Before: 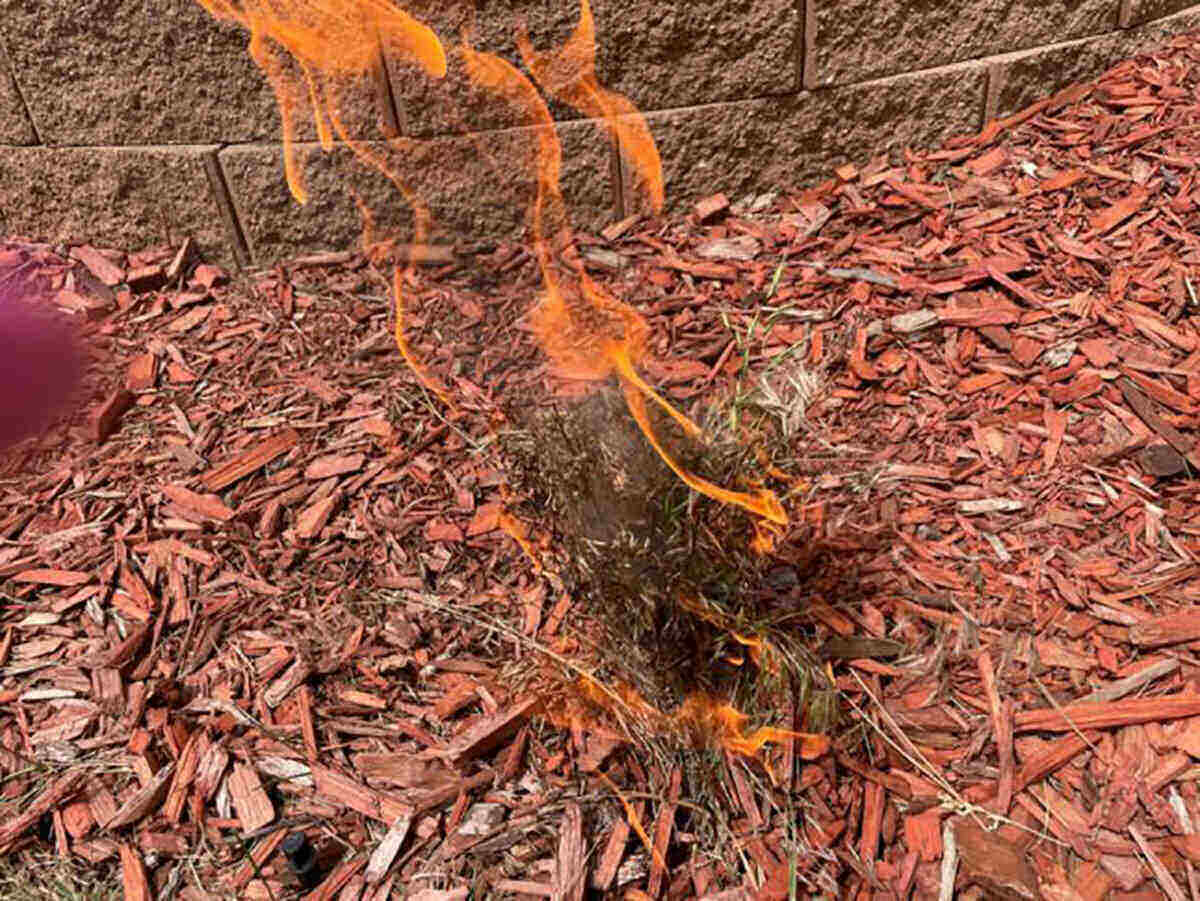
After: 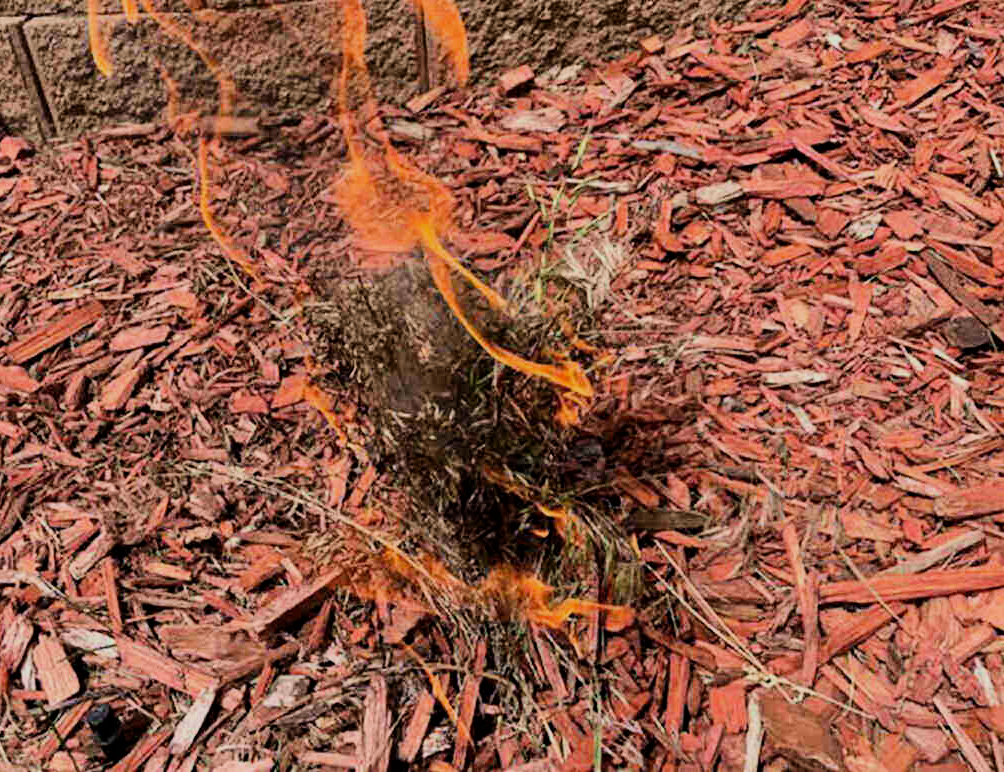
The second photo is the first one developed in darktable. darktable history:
crop: left 16.315%, top 14.246%
tone equalizer: -8 EV -0.417 EV, -7 EV -0.389 EV, -6 EV -0.333 EV, -5 EV -0.222 EV, -3 EV 0.222 EV, -2 EV 0.333 EV, -1 EV 0.389 EV, +0 EV 0.417 EV, edges refinement/feathering 500, mask exposure compensation -1.57 EV, preserve details no
filmic rgb: black relative exposure -7.15 EV, white relative exposure 5.36 EV, hardness 3.02, color science v6 (2022)
